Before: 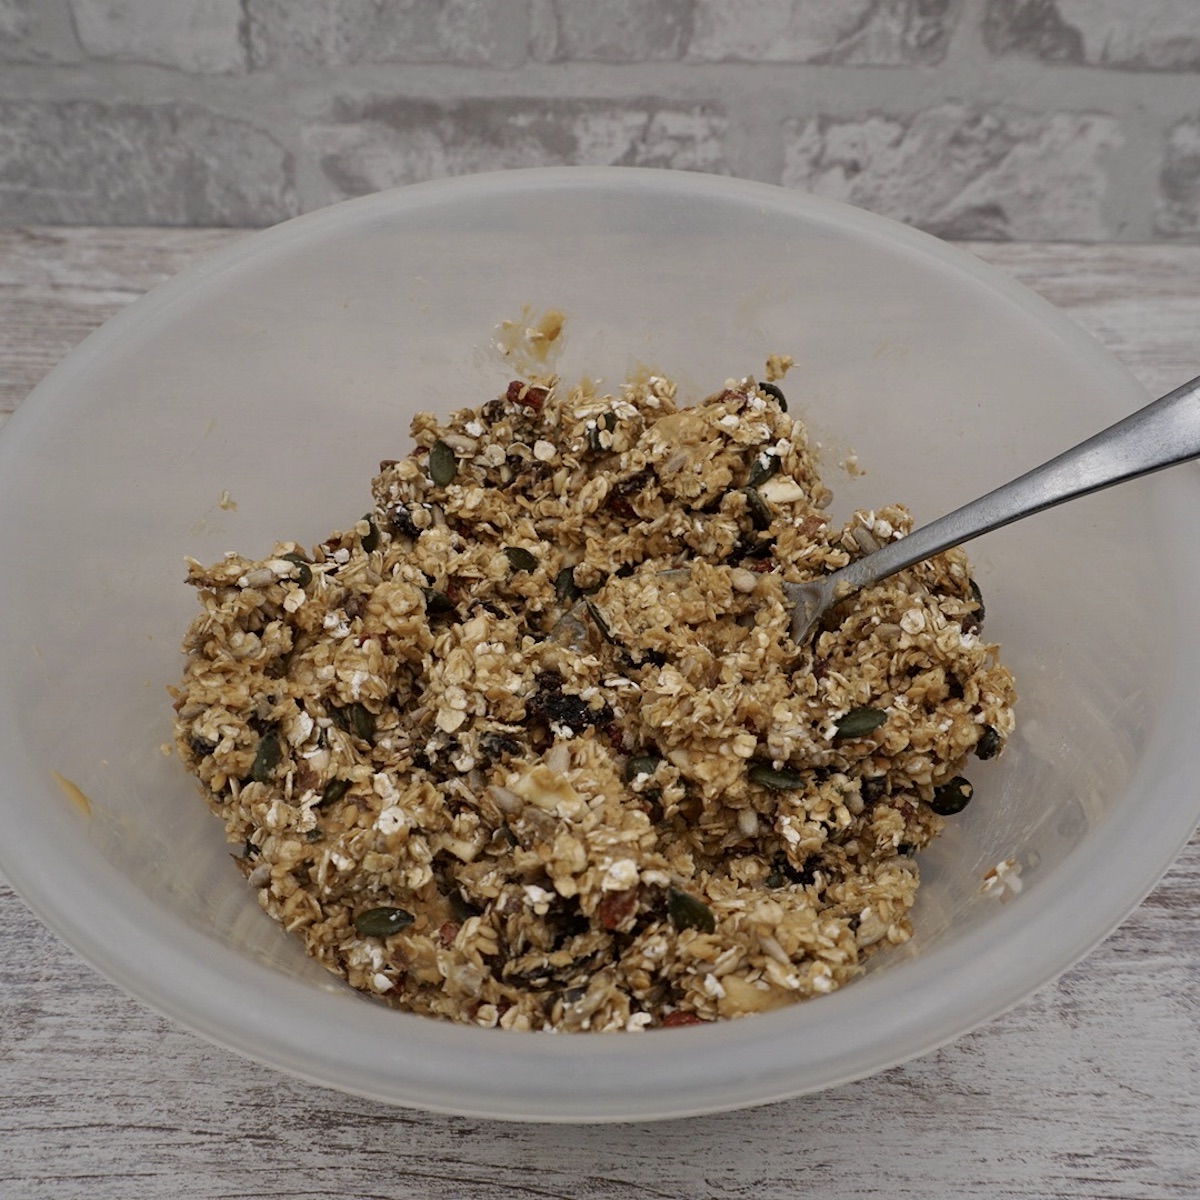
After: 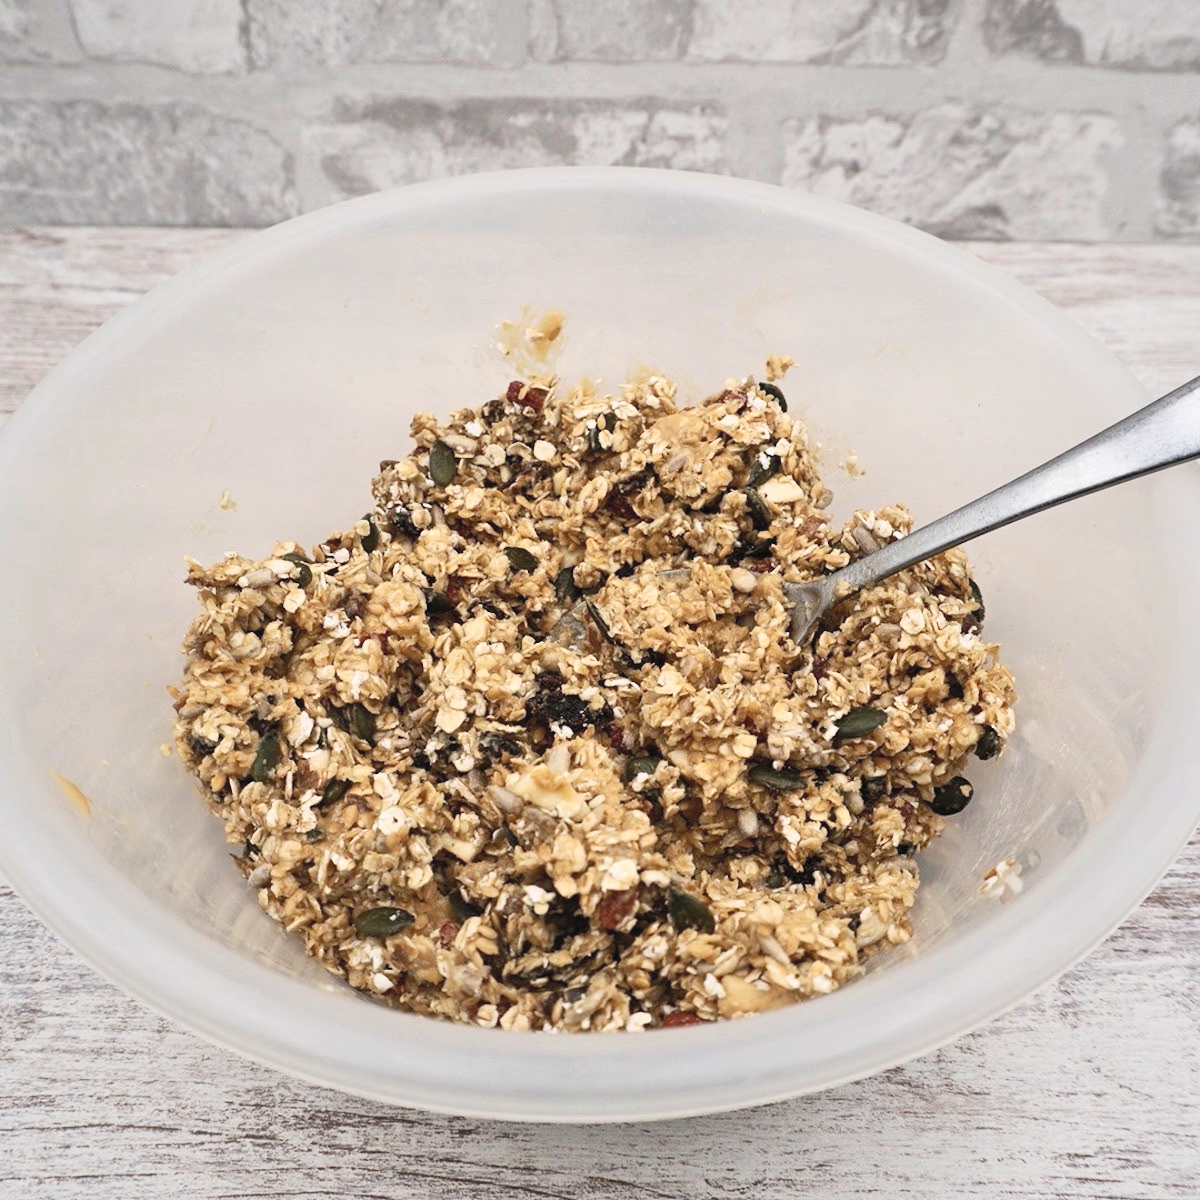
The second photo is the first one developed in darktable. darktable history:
contrast brightness saturation: contrast 0.383, brightness 0.543
